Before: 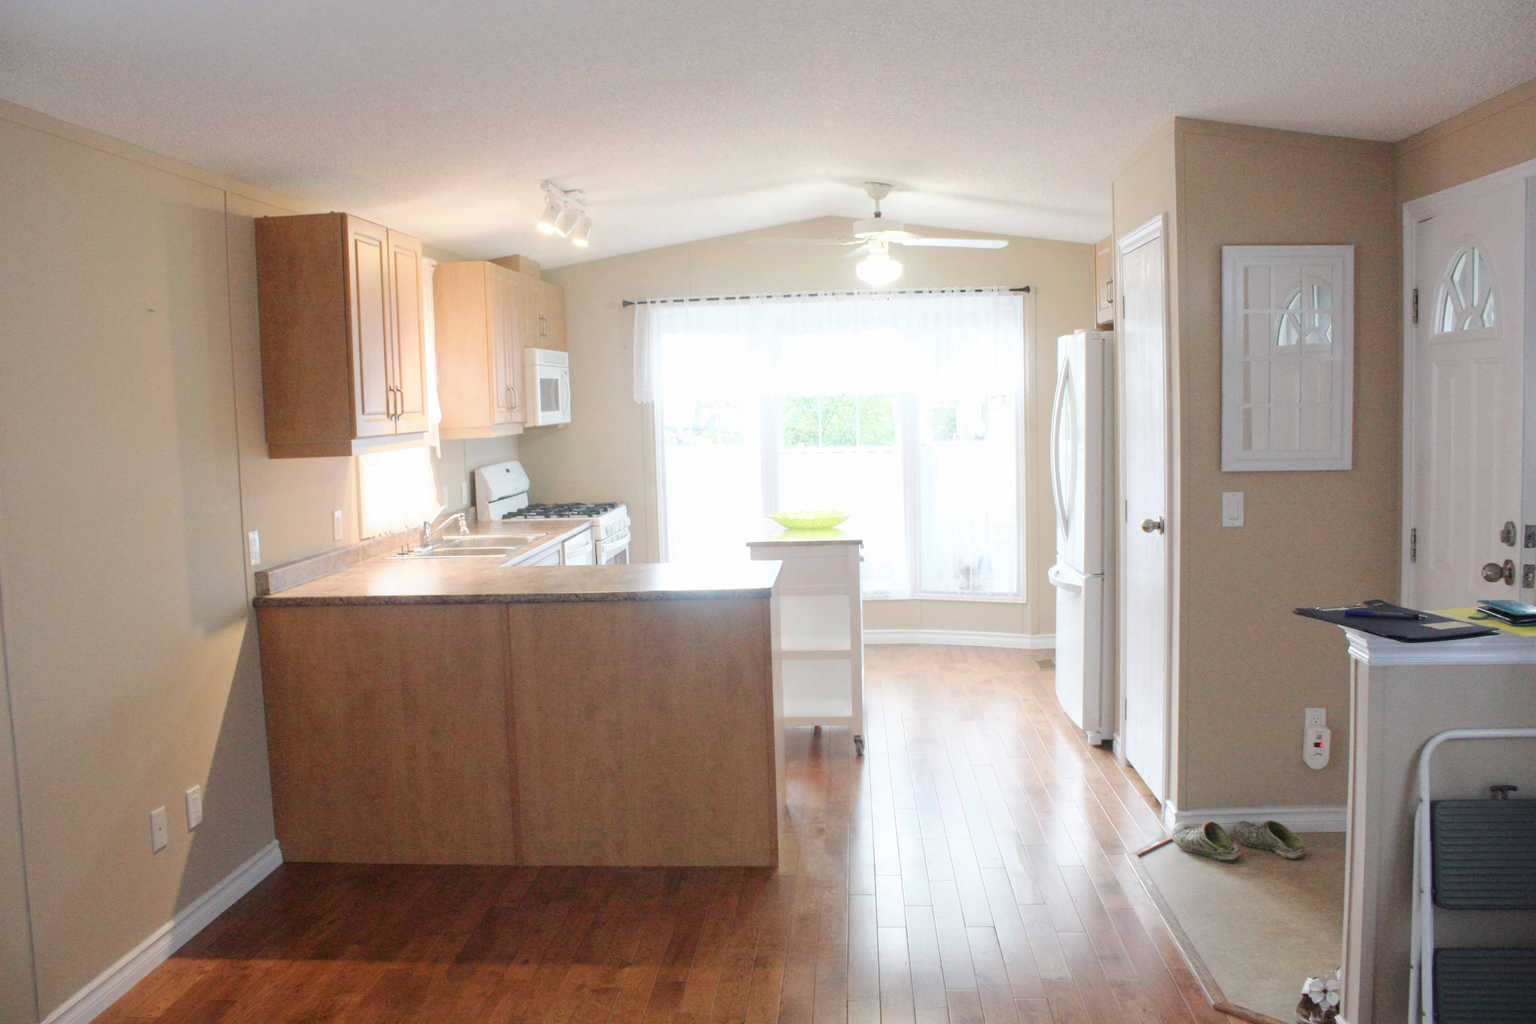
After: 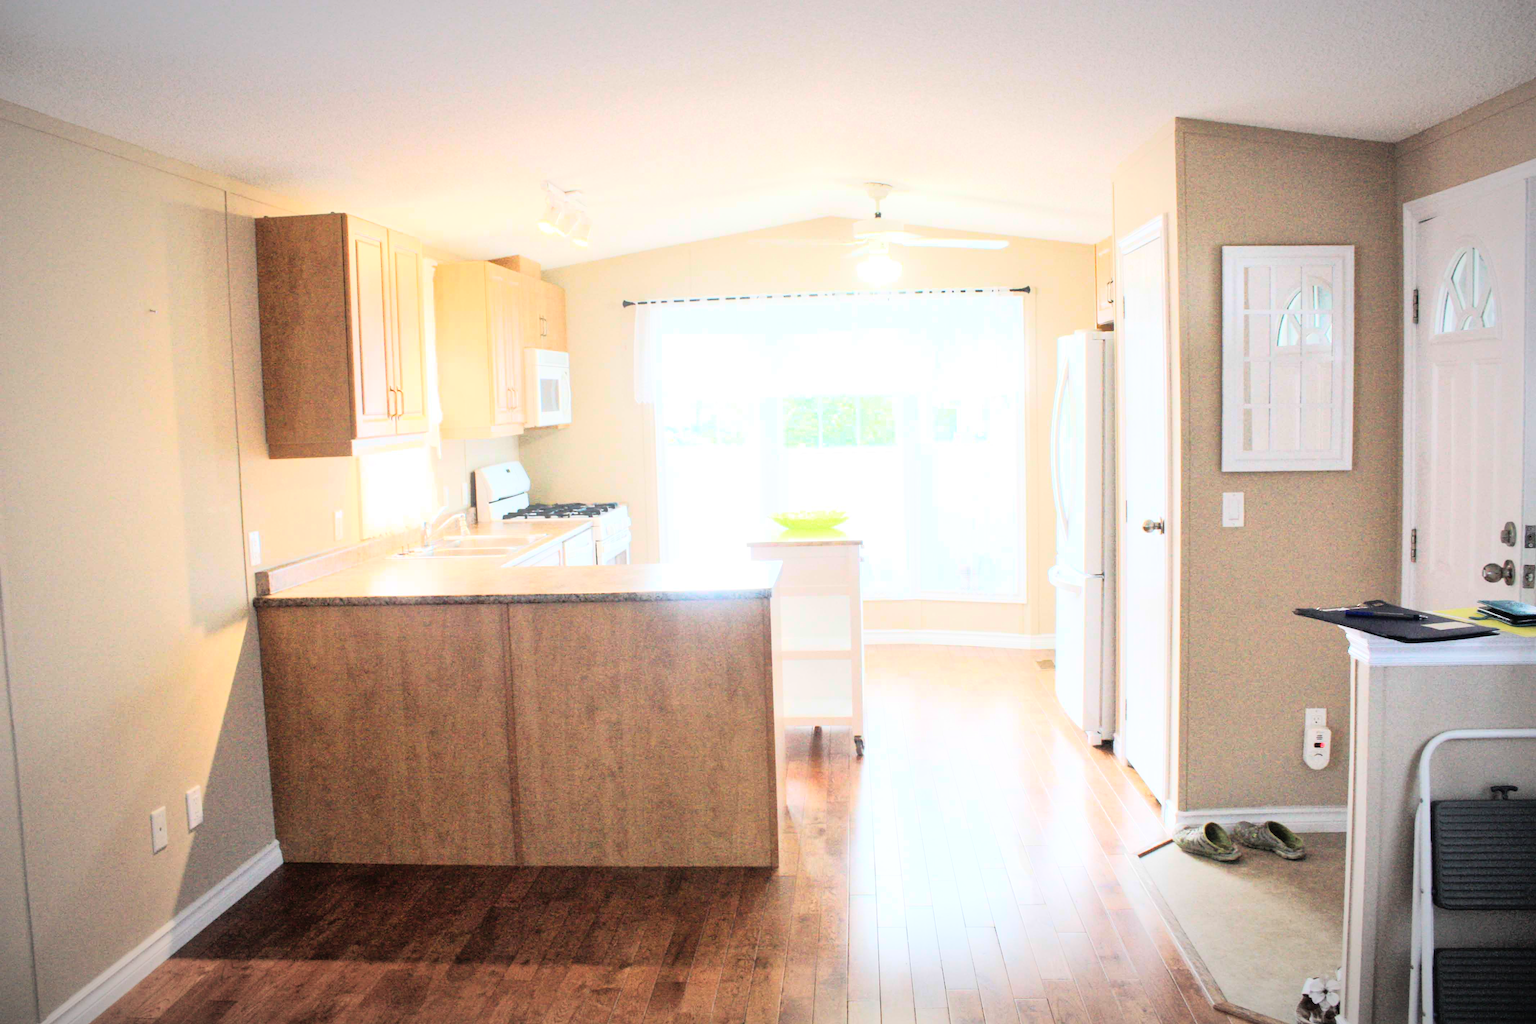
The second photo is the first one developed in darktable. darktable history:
rgb curve: curves: ch0 [(0, 0) (0.21, 0.15) (0.24, 0.21) (0.5, 0.75) (0.75, 0.96) (0.89, 0.99) (1, 1)]; ch1 [(0, 0.02) (0.21, 0.13) (0.25, 0.2) (0.5, 0.67) (0.75, 0.9) (0.89, 0.97) (1, 1)]; ch2 [(0, 0.02) (0.21, 0.13) (0.25, 0.2) (0.5, 0.67) (0.75, 0.9) (0.89, 0.97) (1, 1)], compensate middle gray true
shadows and highlights: on, module defaults
vignetting: fall-off radius 60%, automatic ratio true
